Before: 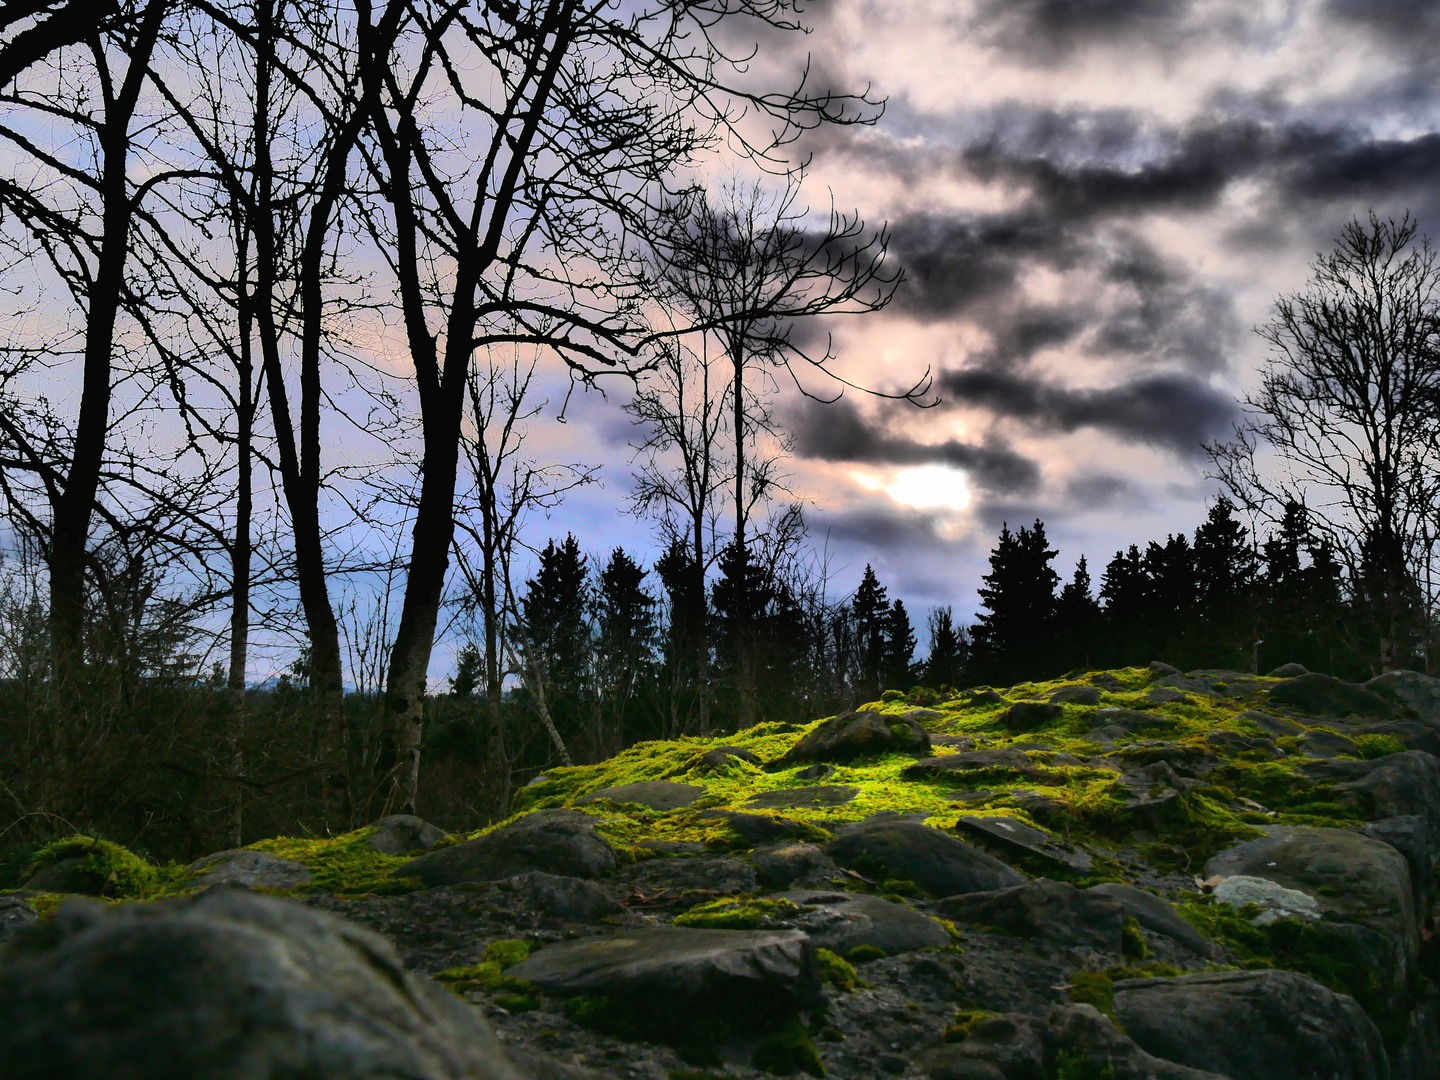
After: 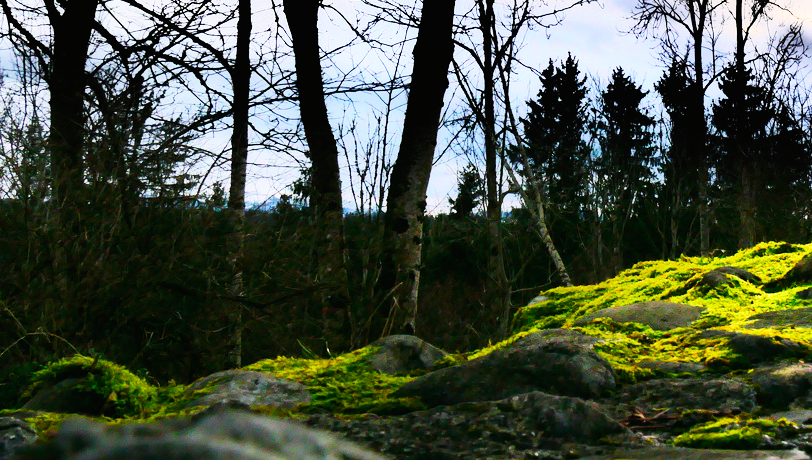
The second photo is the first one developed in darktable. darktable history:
base curve: curves: ch0 [(0, 0) (0.007, 0.004) (0.027, 0.03) (0.046, 0.07) (0.207, 0.54) (0.442, 0.872) (0.673, 0.972) (1, 1)], preserve colors none
crop: top 44.483%, right 43.593%, bottom 12.892%
